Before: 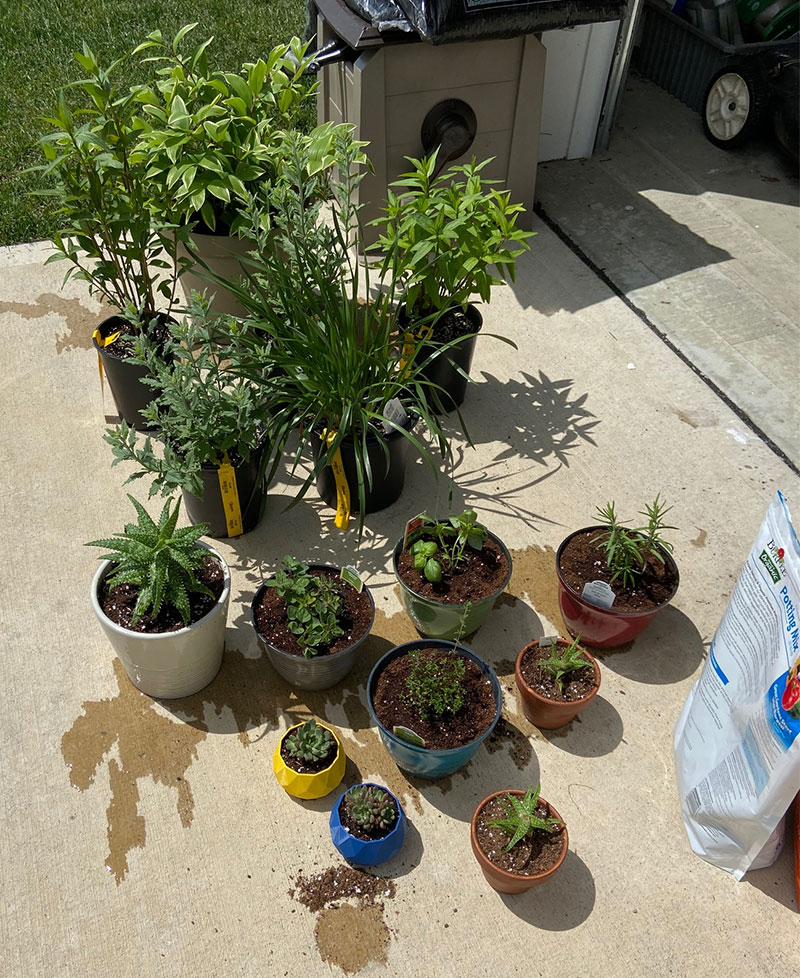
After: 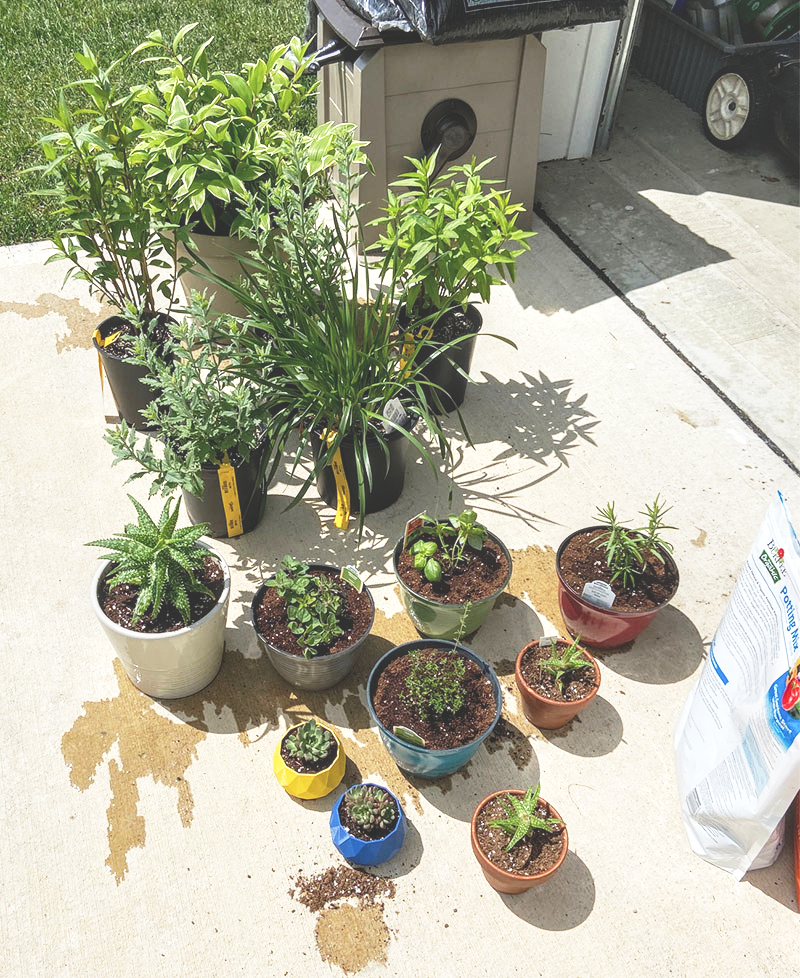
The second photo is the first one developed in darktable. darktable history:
base curve: curves: ch0 [(0, 0) (0.012, 0.01) (0.073, 0.168) (0.31, 0.711) (0.645, 0.957) (1, 1)], preserve colors none
local contrast: on, module defaults
exposure: black level correction -0.026, exposure -0.119 EV, compensate highlight preservation false
